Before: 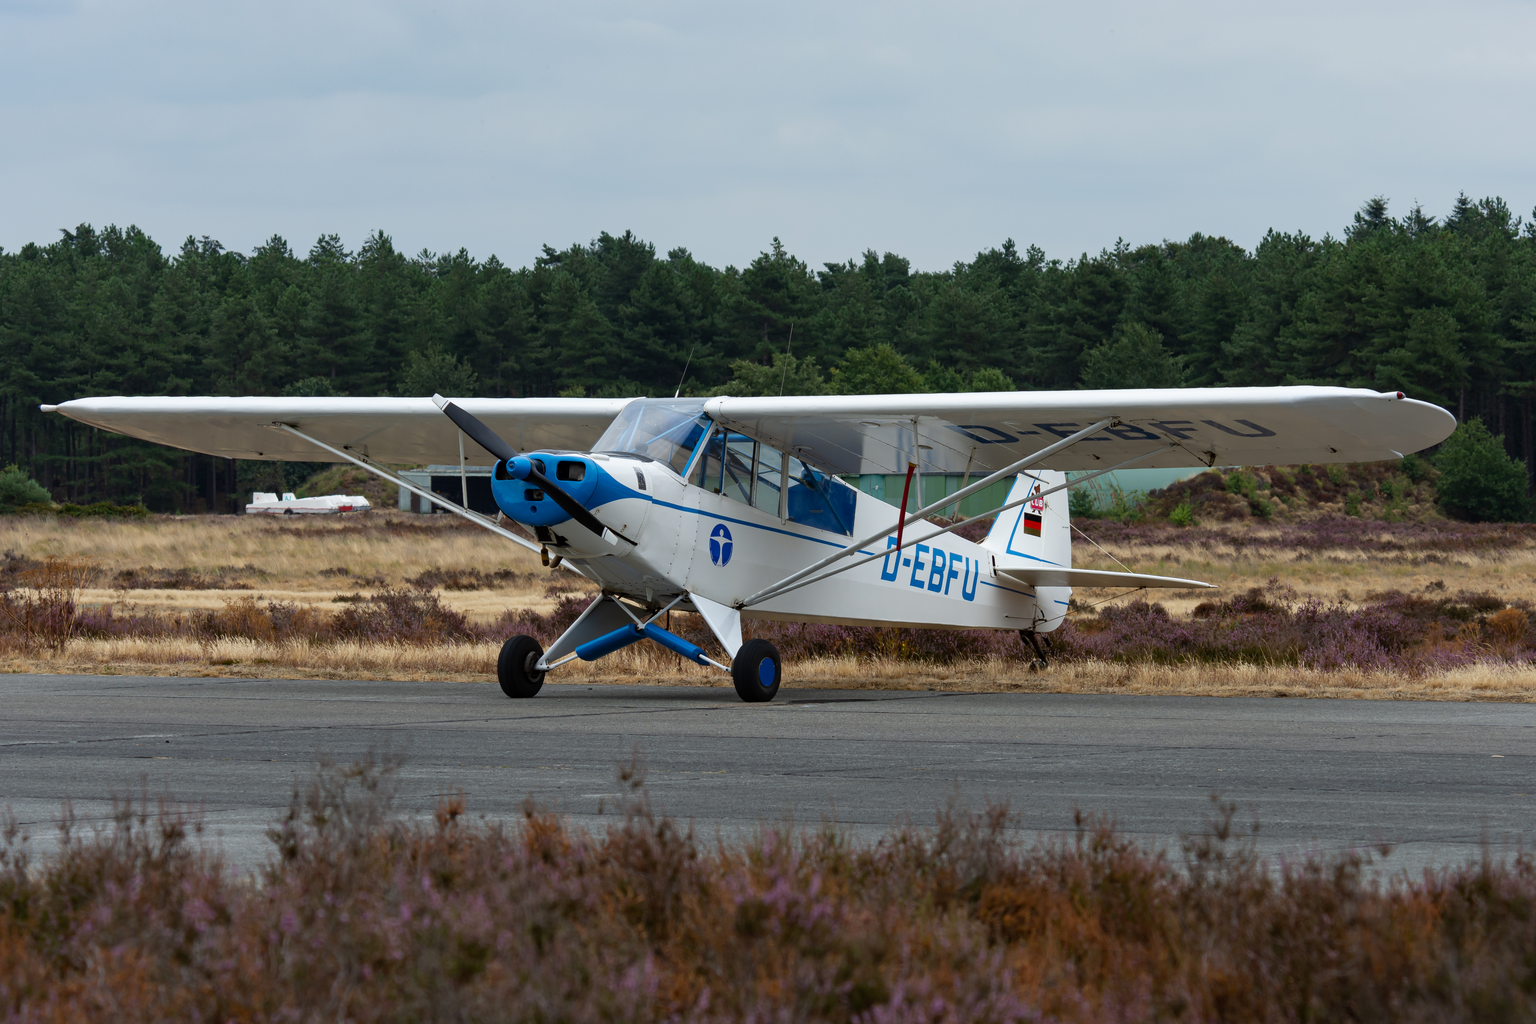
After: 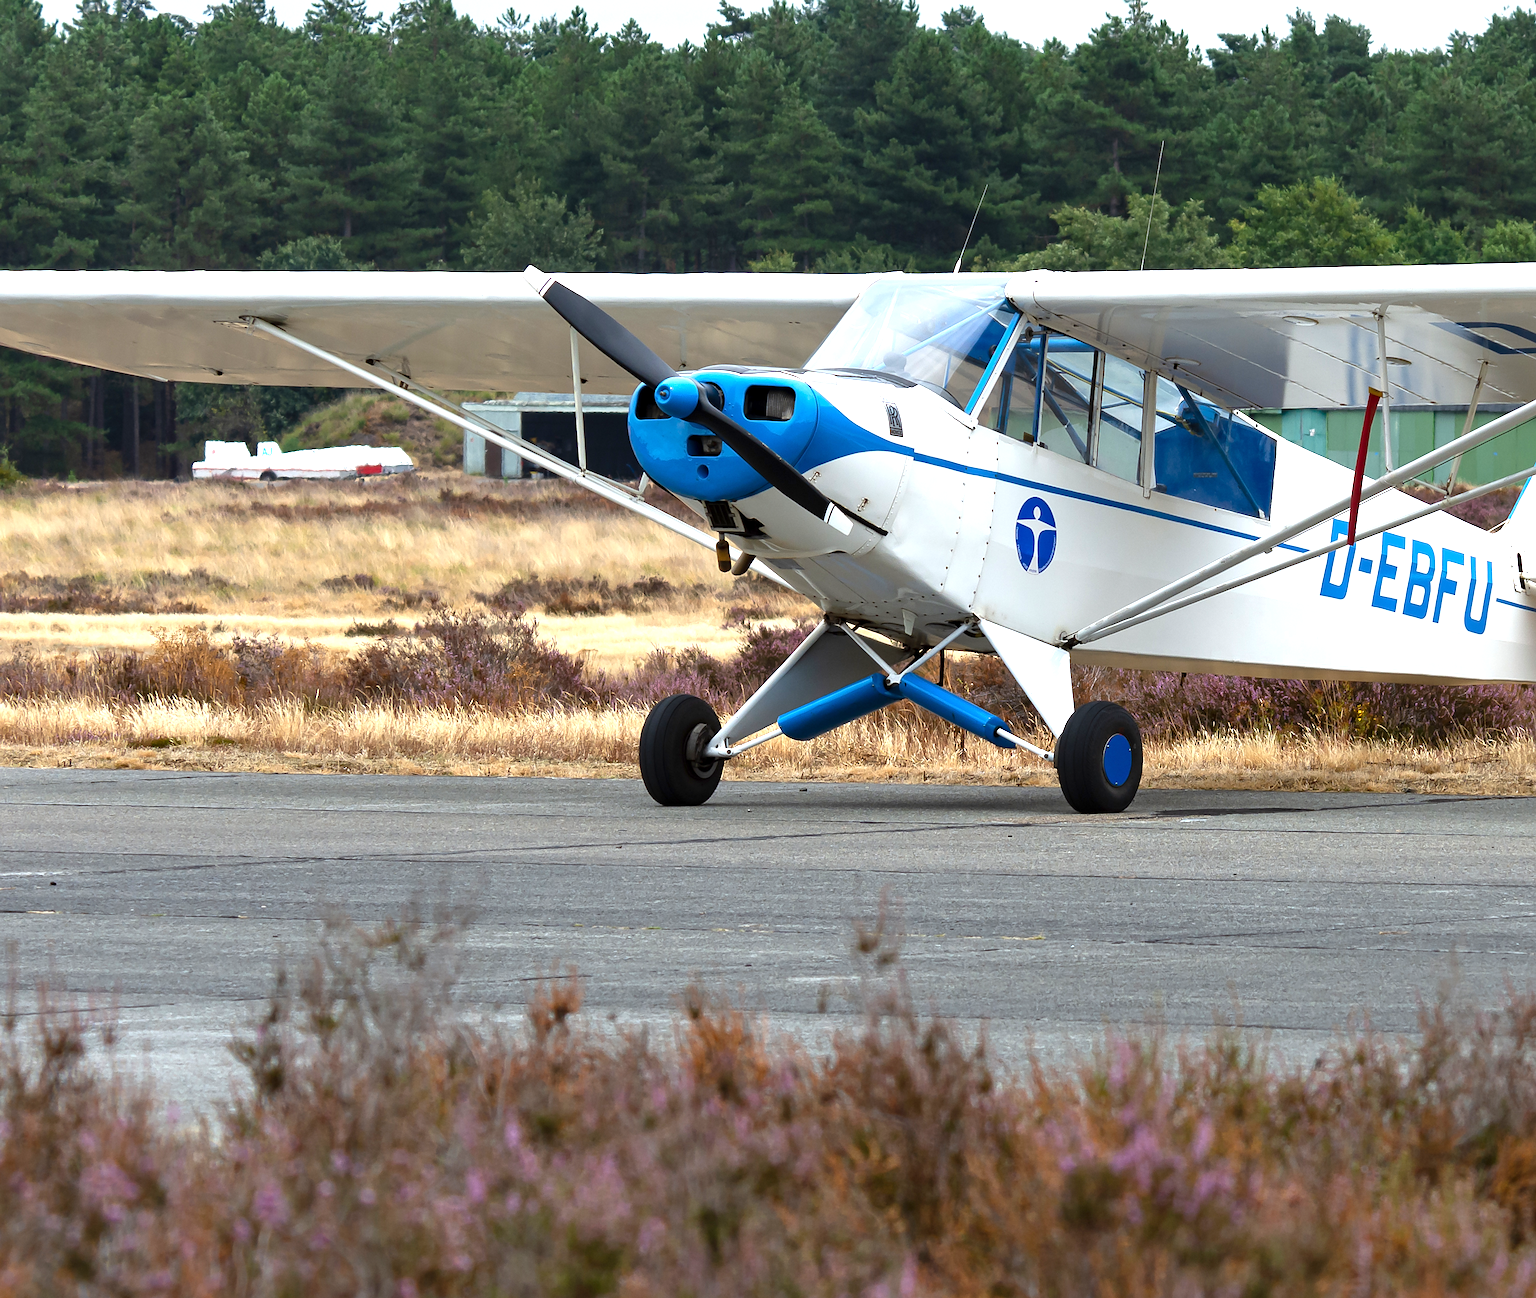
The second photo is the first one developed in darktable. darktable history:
exposure: exposure 1.25 EV, compensate exposure bias true, compensate highlight preservation false
crop: left 8.966%, top 23.852%, right 34.699%, bottom 4.703%
sharpen: radius 1.864, amount 0.398, threshold 1.271
